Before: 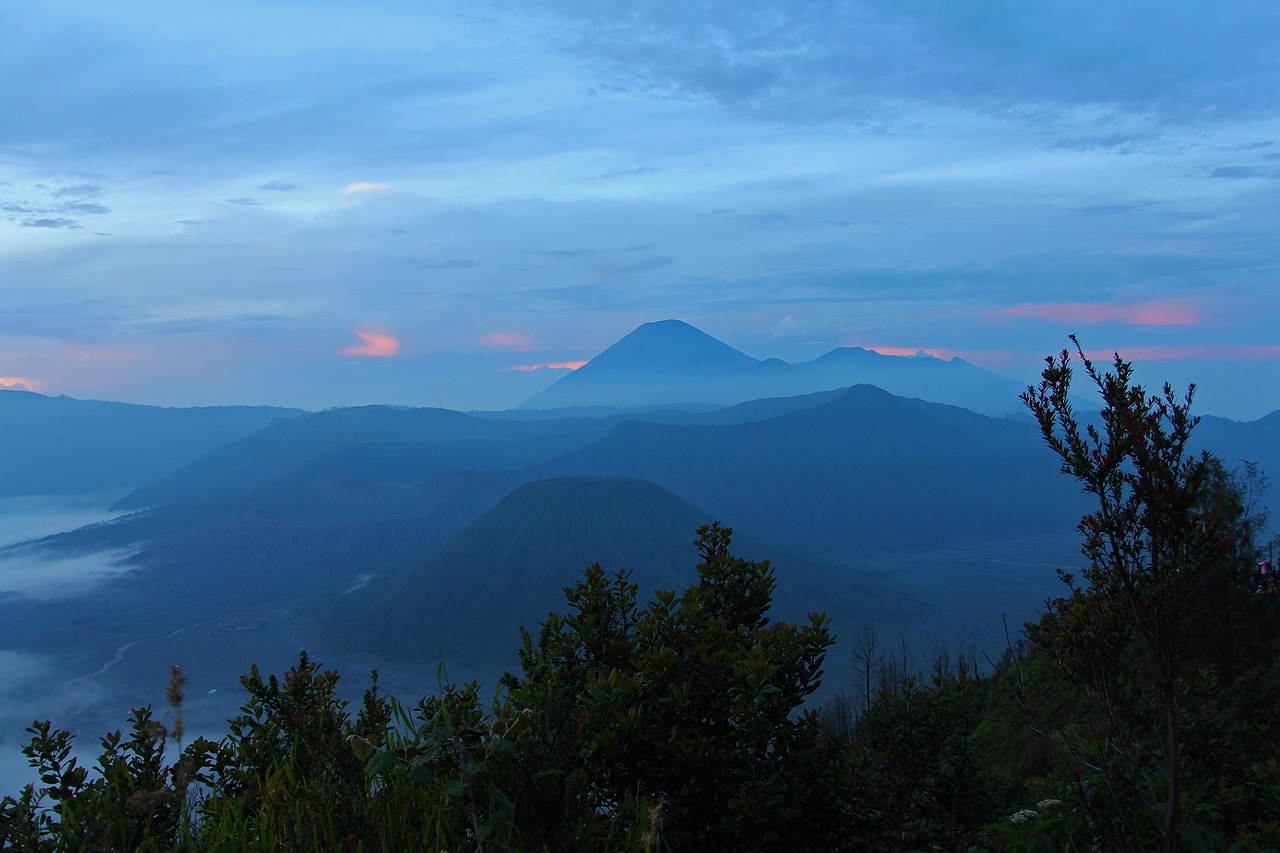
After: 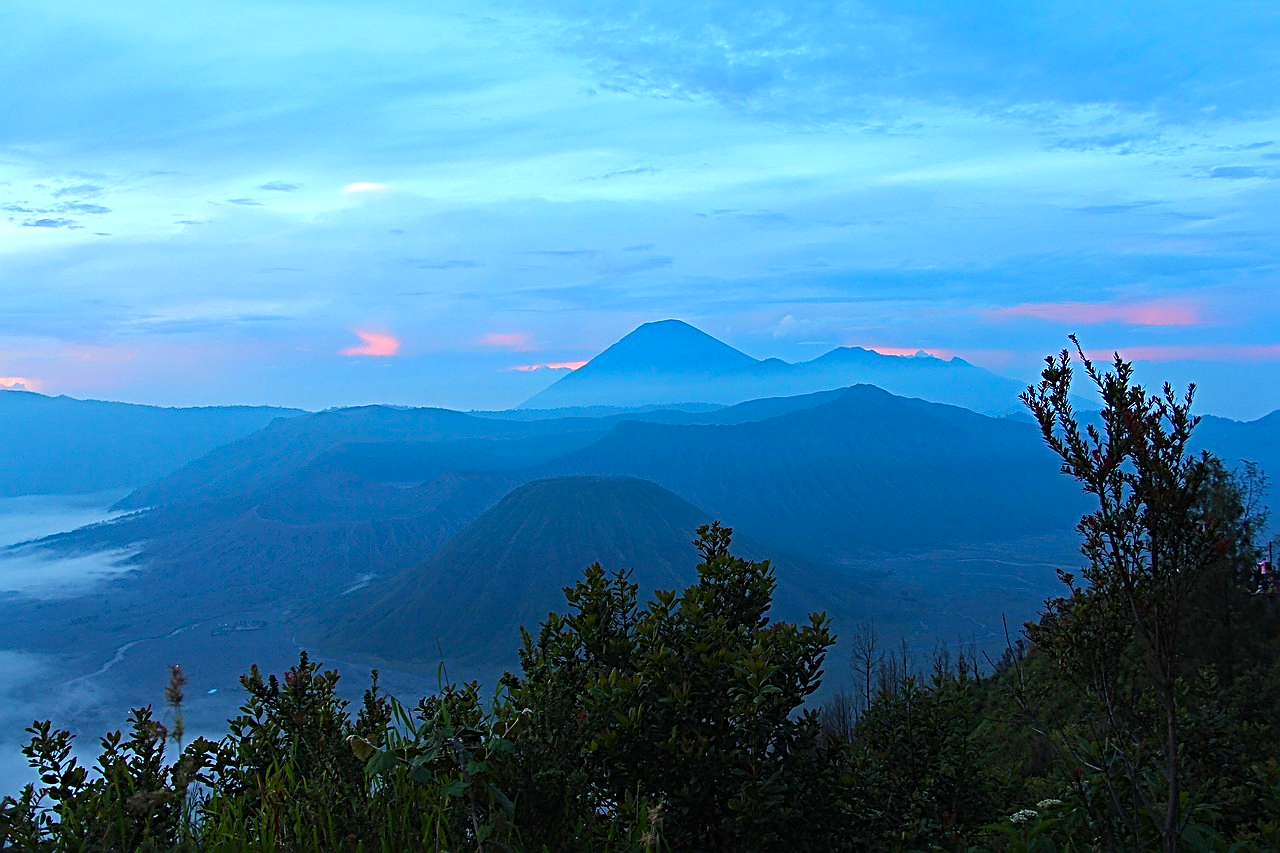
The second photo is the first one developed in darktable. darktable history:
exposure: exposure 0.603 EV, compensate exposure bias true, compensate highlight preservation false
contrast brightness saturation: contrast 0.042, saturation 0.161
sharpen: radius 3.009, amount 0.763
